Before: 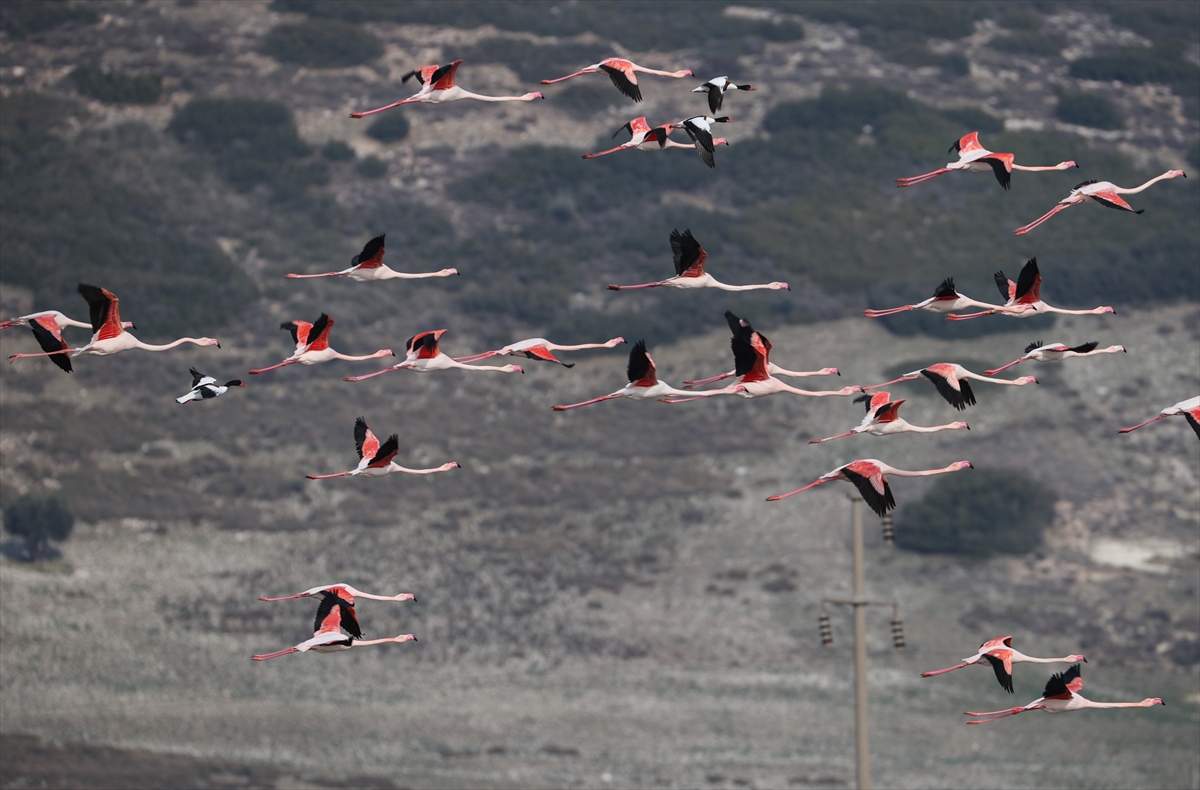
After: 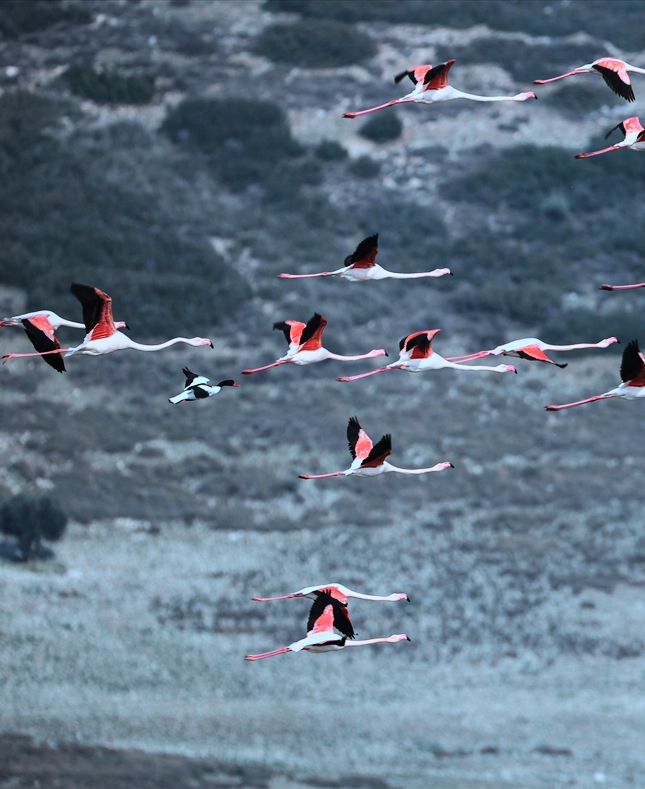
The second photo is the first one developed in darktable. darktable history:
base curve: curves: ch0 [(0, 0) (0.036, 0.025) (0.121, 0.166) (0.206, 0.329) (0.605, 0.79) (1, 1)]
velvia: strength 15.37%
color correction: highlights a* -9.67, highlights b* -20.92
crop: left 0.617%, right 45.572%, bottom 0.084%
